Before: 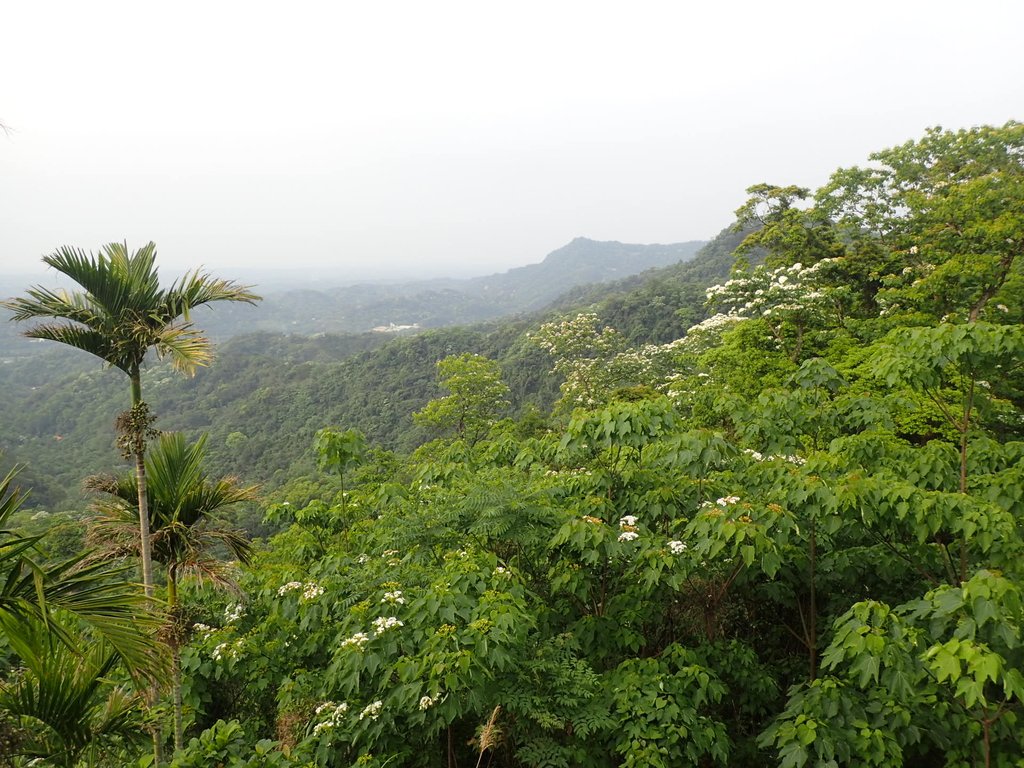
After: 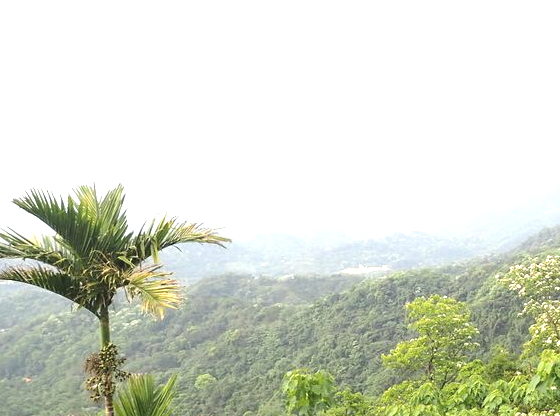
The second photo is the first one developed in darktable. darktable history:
crop and rotate: left 3.04%, top 7.56%, right 42.202%, bottom 38.268%
contrast brightness saturation: saturation -0.102
exposure: black level correction 0, exposure 1.106 EV, compensate highlight preservation false
